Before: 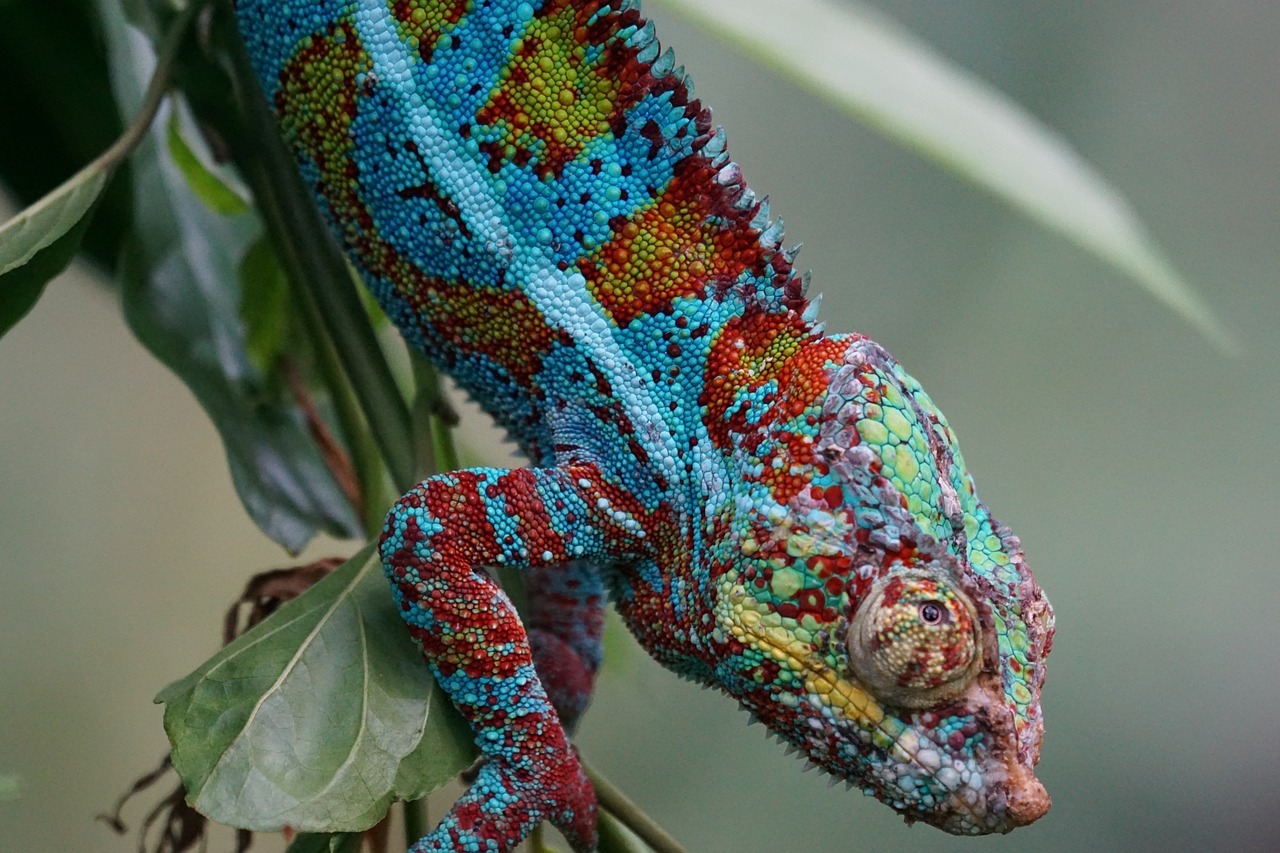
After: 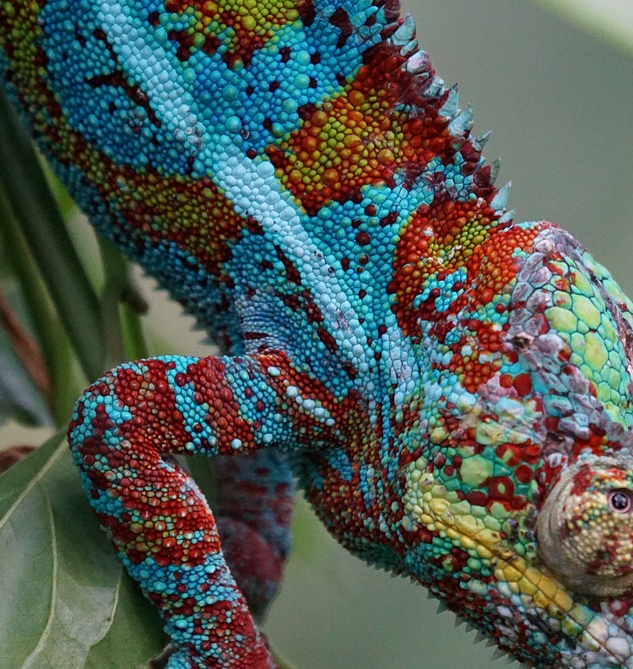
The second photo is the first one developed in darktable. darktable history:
rgb levels: preserve colors max RGB
crop and rotate: angle 0.02°, left 24.353%, top 13.219%, right 26.156%, bottom 8.224%
